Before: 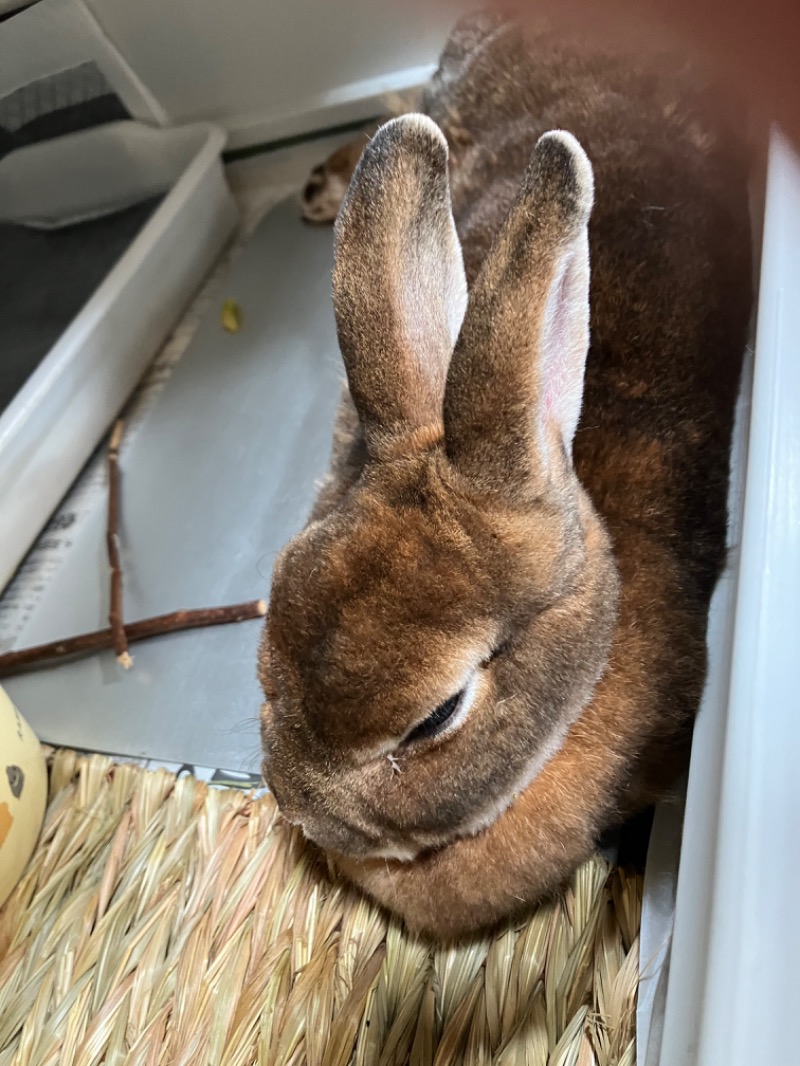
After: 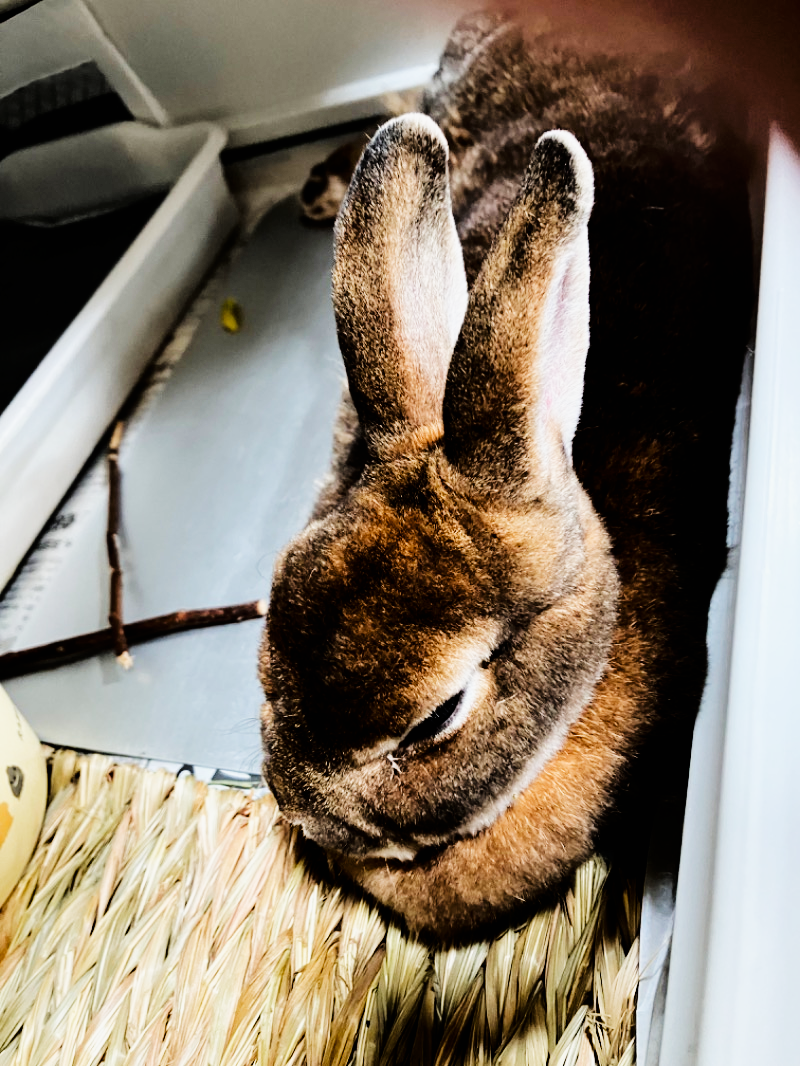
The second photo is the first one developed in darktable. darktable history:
tone curve: curves: ch0 [(0, 0) (0.003, 0.003) (0.011, 0.005) (0.025, 0.008) (0.044, 0.012) (0.069, 0.02) (0.1, 0.031) (0.136, 0.047) (0.177, 0.088) (0.224, 0.141) (0.277, 0.222) (0.335, 0.32) (0.399, 0.422) (0.468, 0.523) (0.543, 0.621) (0.623, 0.715) (0.709, 0.796) (0.801, 0.88) (0.898, 0.962) (1, 1)], color space Lab, linked channels, preserve colors none
filmic rgb: black relative exposure -5.15 EV, white relative exposure 3.96 EV, hardness 2.88, contrast 1.496, preserve chrominance no, color science v5 (2021)
